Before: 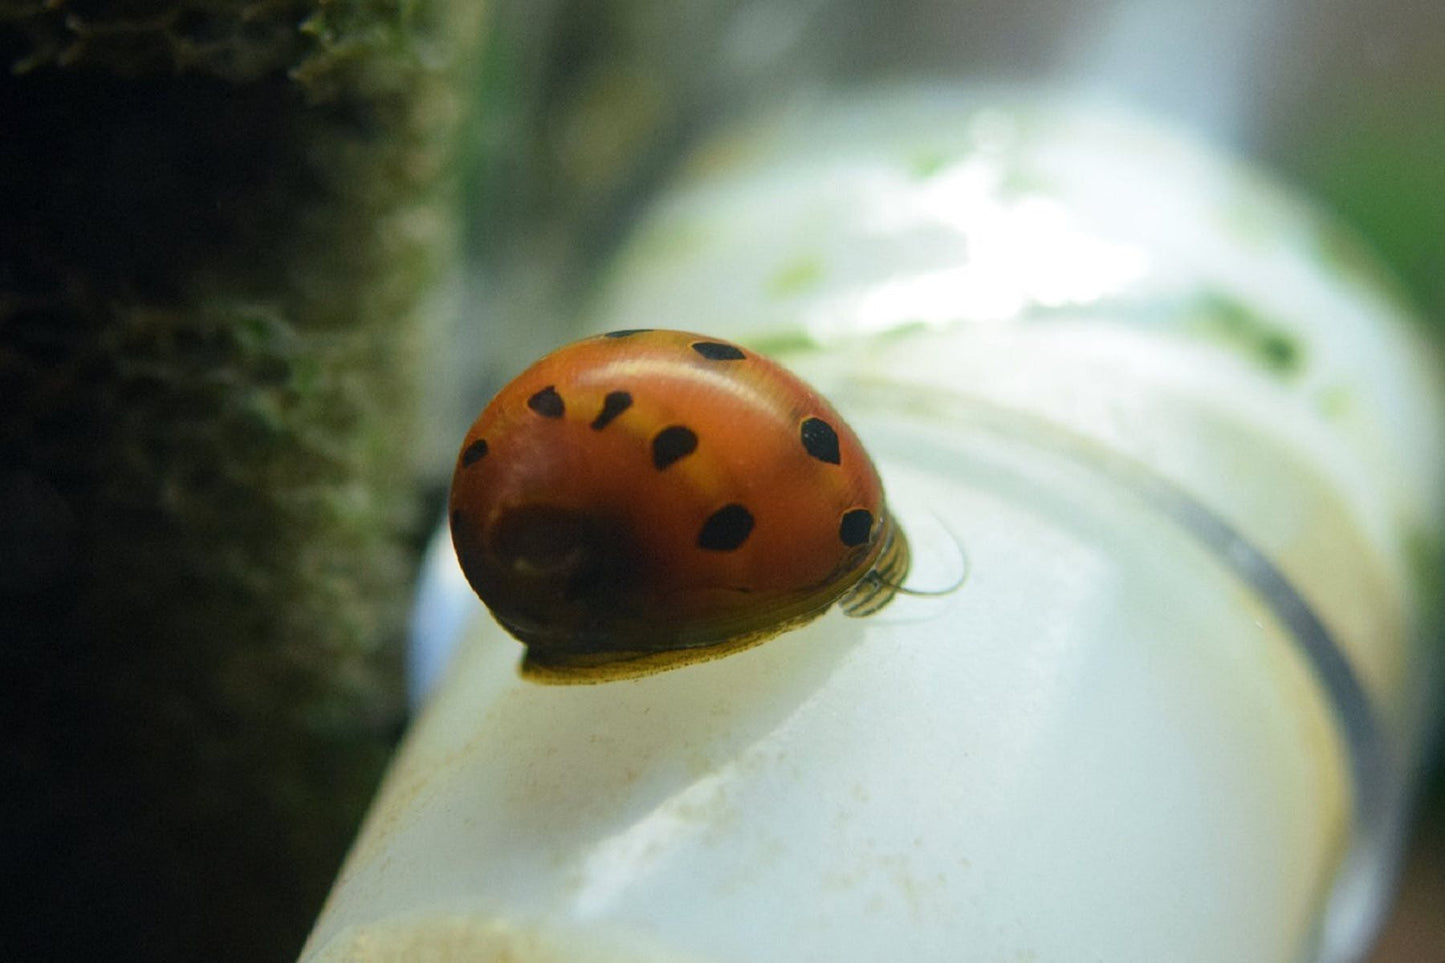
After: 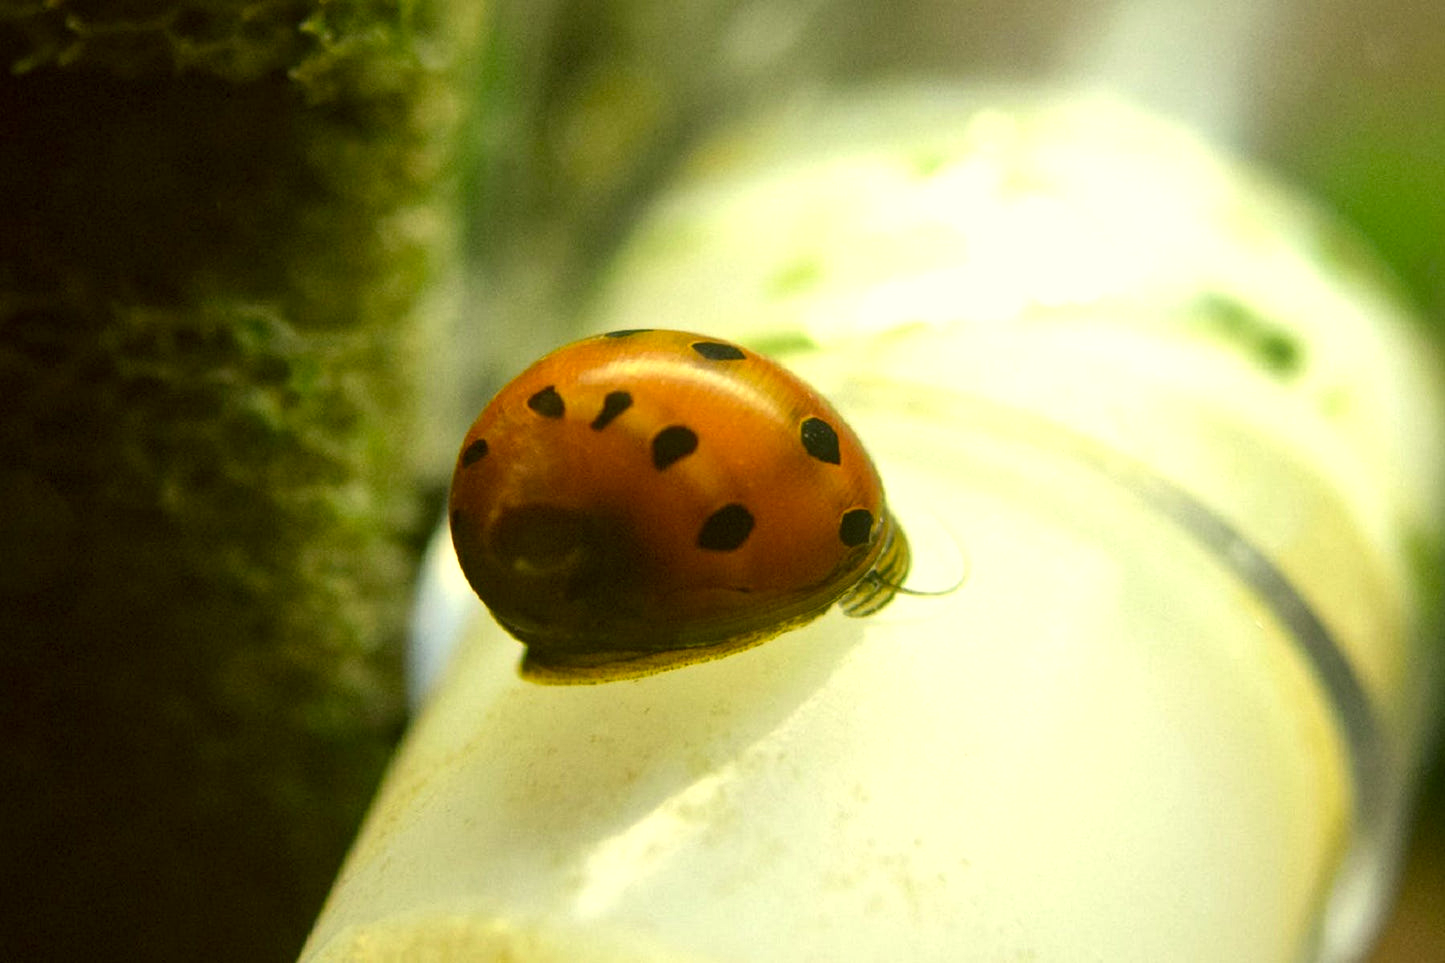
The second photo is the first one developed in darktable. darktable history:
local contrast: mode bilateral grid, contrast 30, coarseness 25, midtone range 0.2
exposure: exposure 0.566 EV, compensate highlight preservation false
color correction: highlights a* 0.162, highlights b* 29.53, shadows a* -0.162, shadows b* 21.09
